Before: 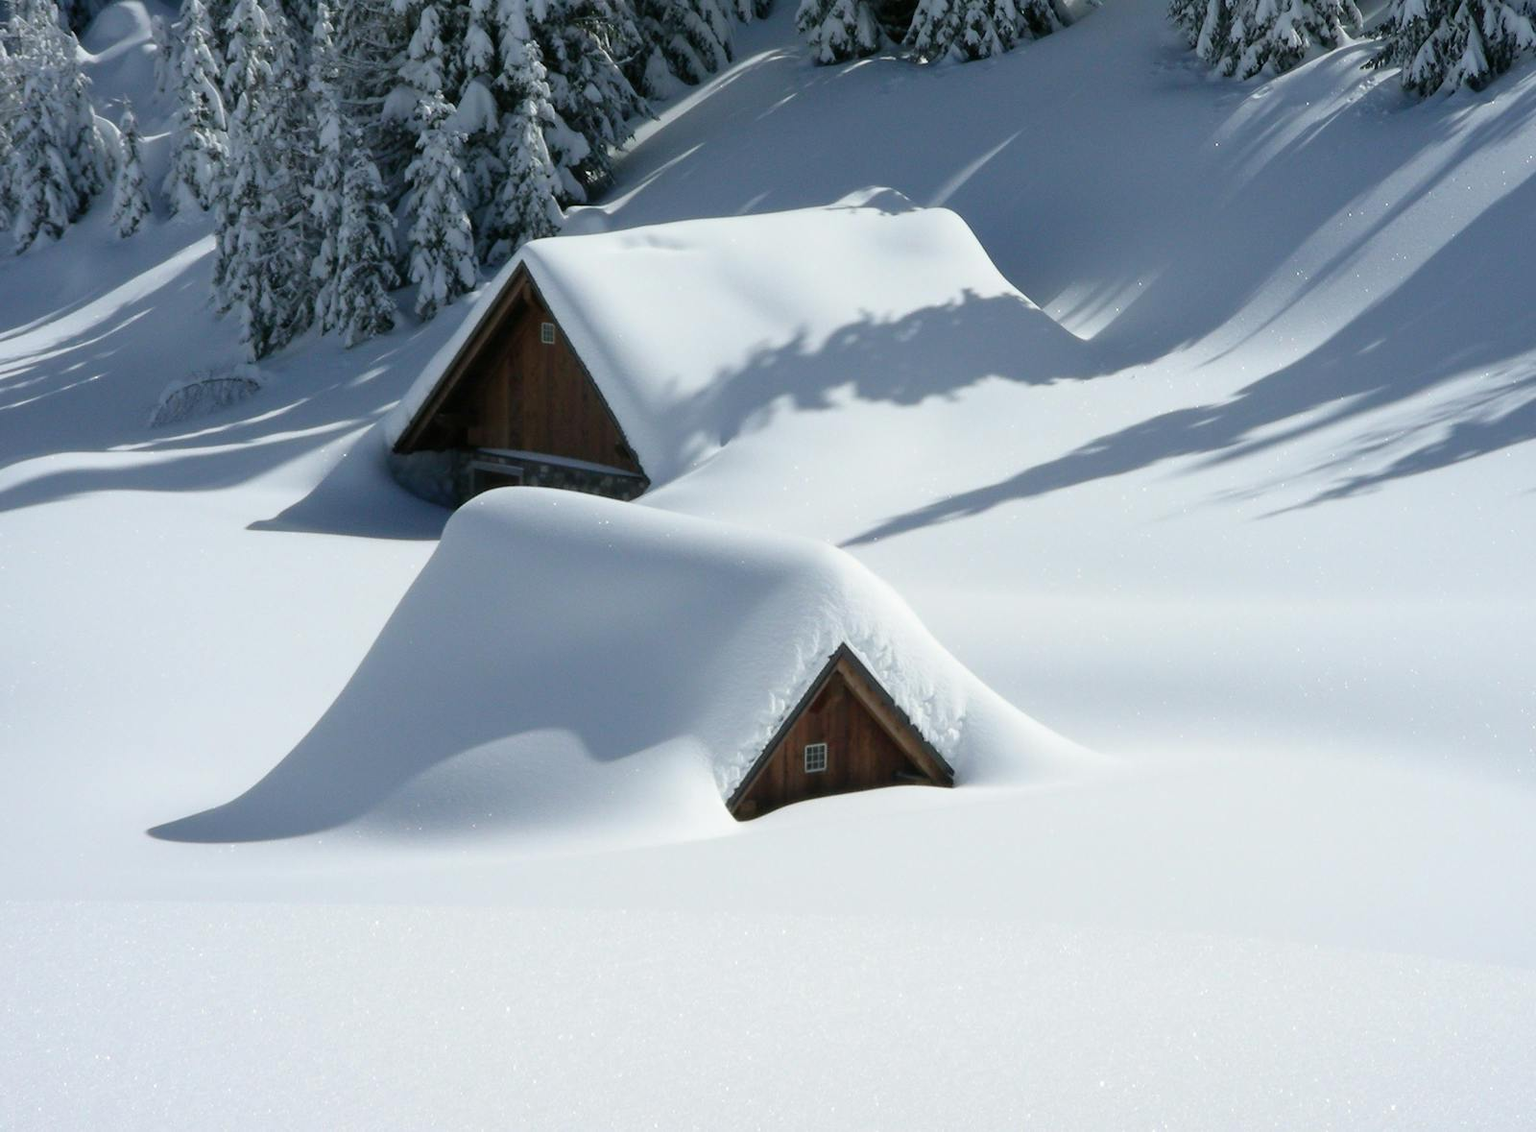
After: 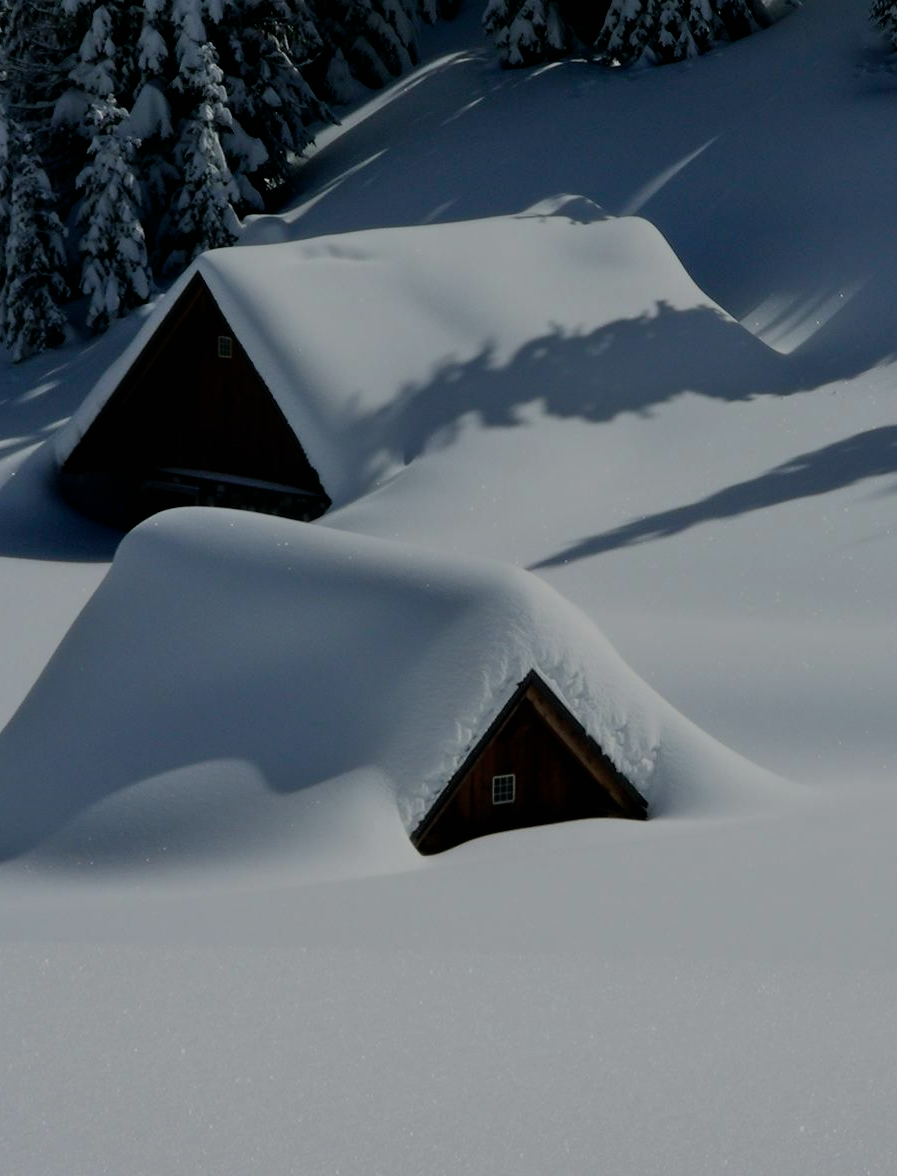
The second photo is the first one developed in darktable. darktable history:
crop: left 21.674%, right 22.086%
tone equalizer: -8 EV -2 EV, -7 EV -2 EV, -6 EV -2 EV, -5 EV -2 EV, -4 EV -2 EV, -3 EV -2 EV, -2 EV -2 EV, -1 EV -1.63 EV, +0 EV -2 EV
filmic rgb: black relative exposure -8.2 EV, white relative exposure 2.2 EV, threshold 3 EV, hardness 7.11, latitude 75%, contrast 1.325, highlights saturation mix -2%, shadows ↔ highlights balance 30%, preserve chrominance no, color science v5 (2021), contrast in shadows safe, contrast in highlights safe, enable highlight reconstruction true
exposure: black level correction -0.002, exposure 0.54 EV, compensate highlight preservation false
